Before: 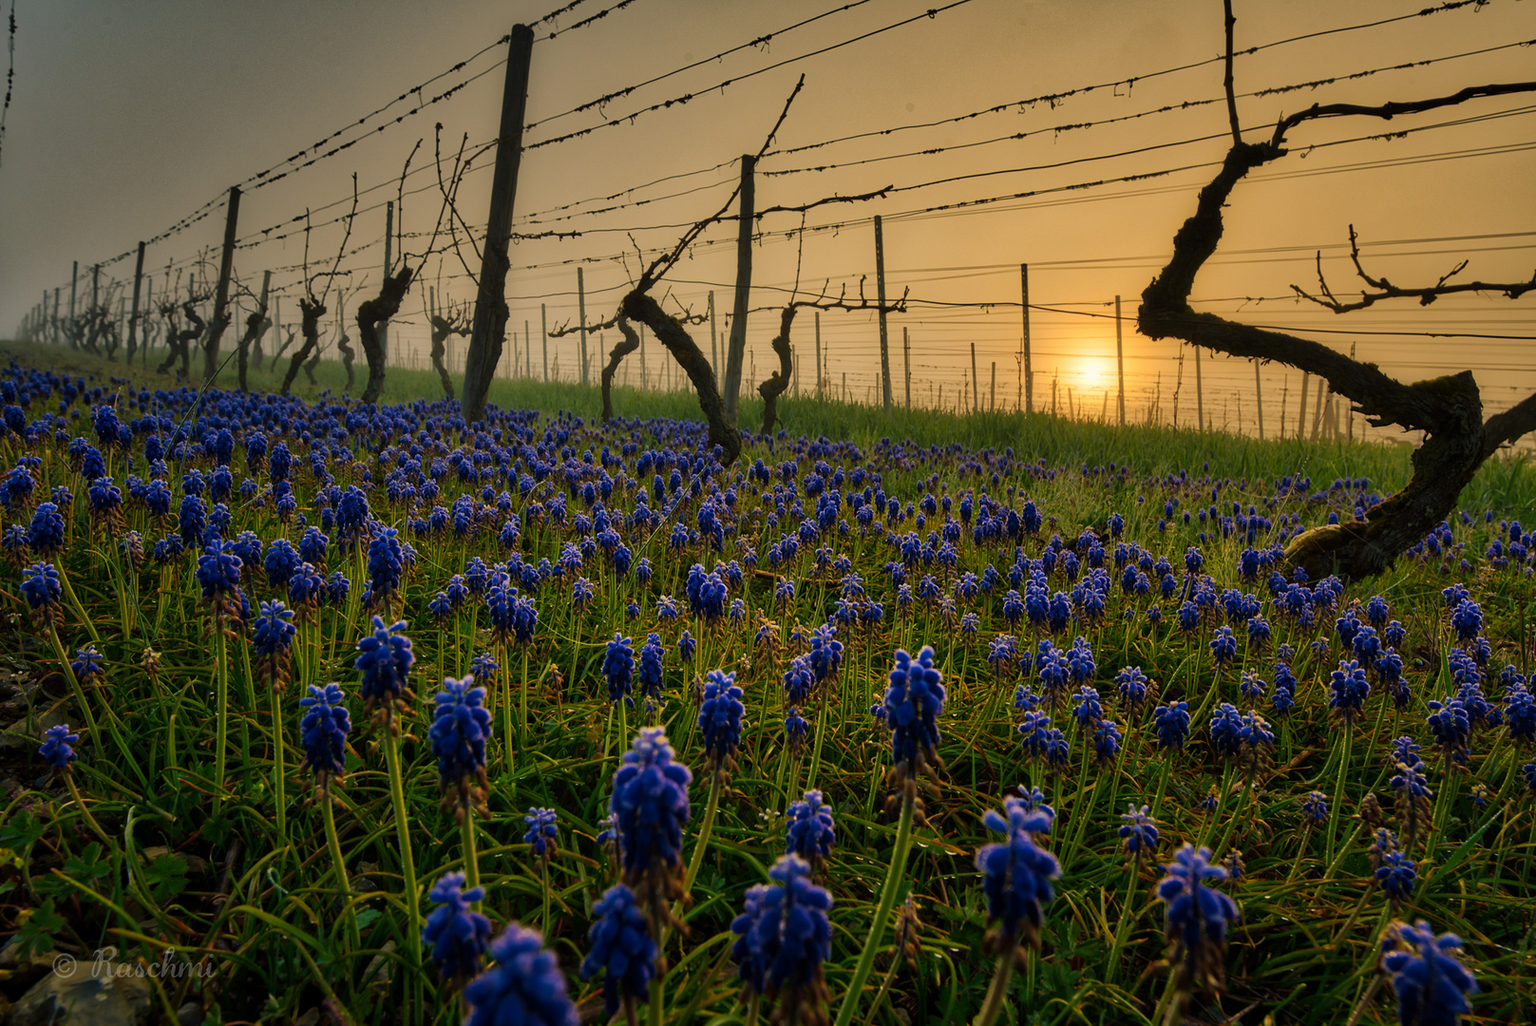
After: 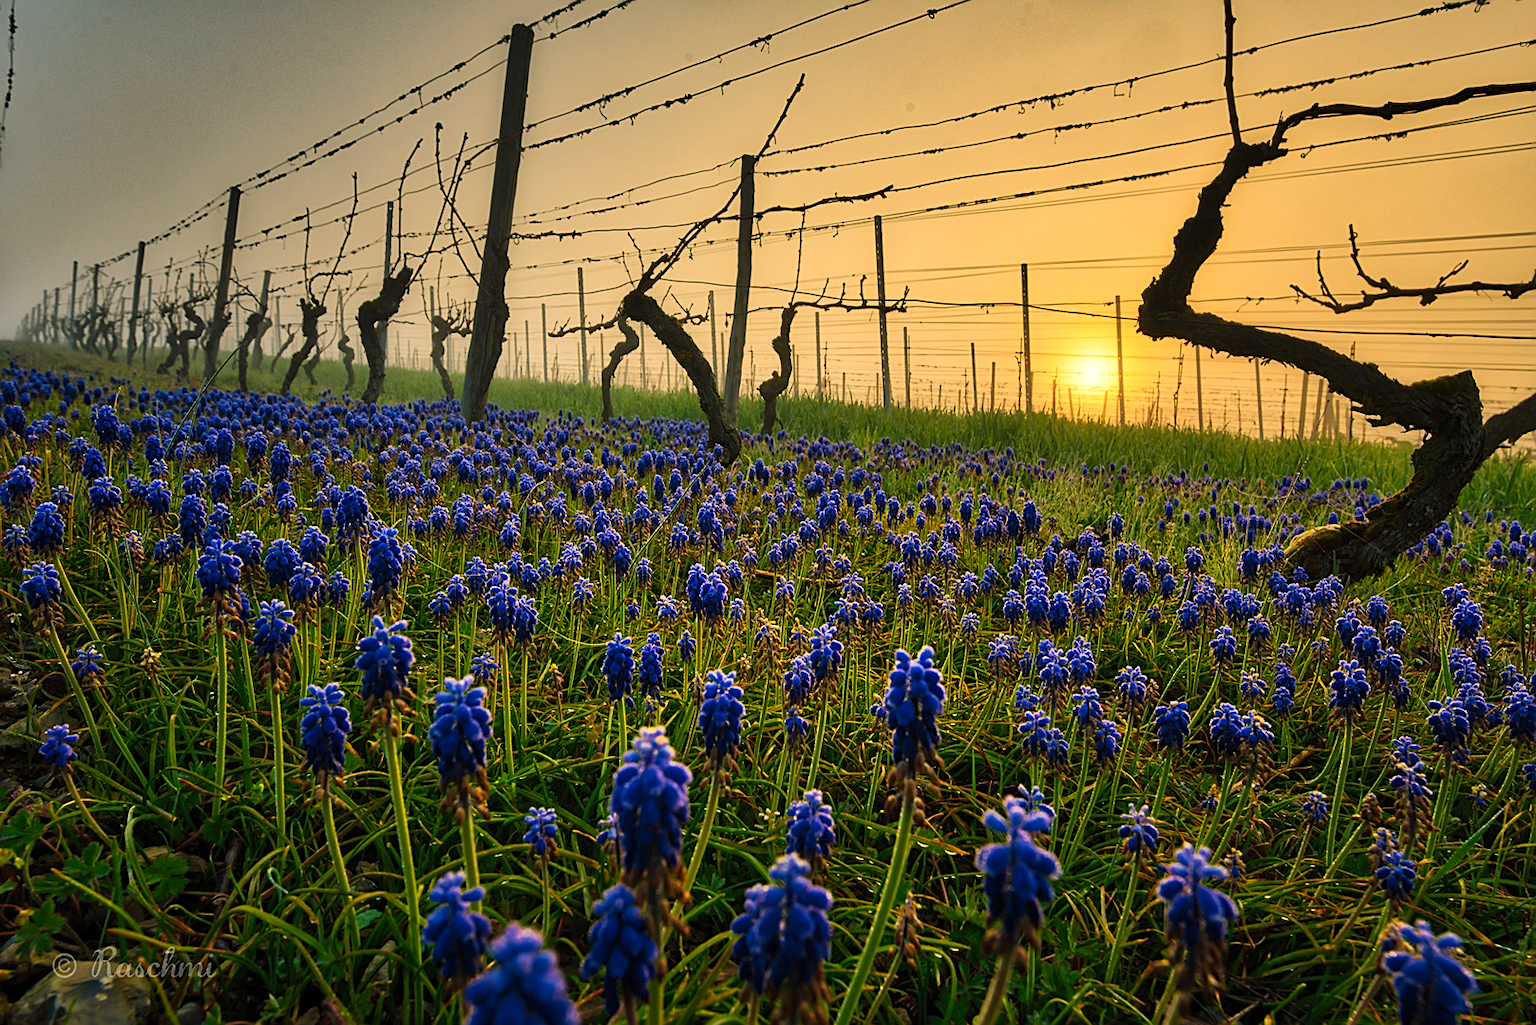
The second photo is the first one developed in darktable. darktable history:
contrast brightness saturation: contrast 0.197, brightness 0.156, saturation 0.222
sharpen: on, module defaults
exposure: exposure 0.201 EV, compensate exposure bias true, compensate highlight preservation false
